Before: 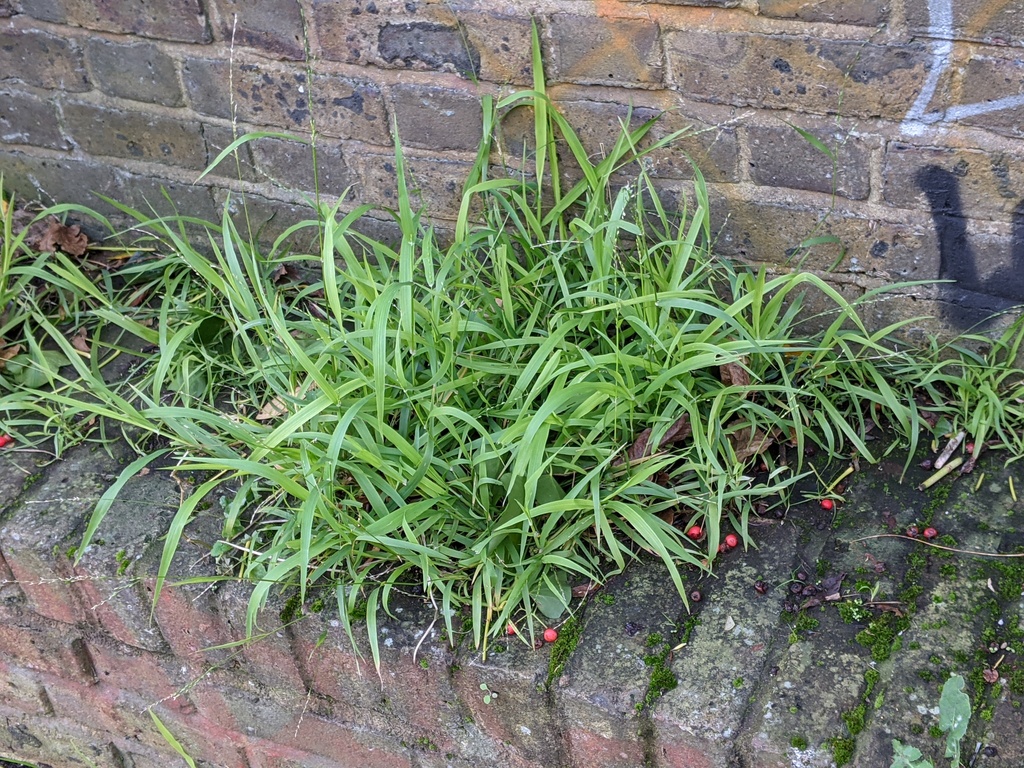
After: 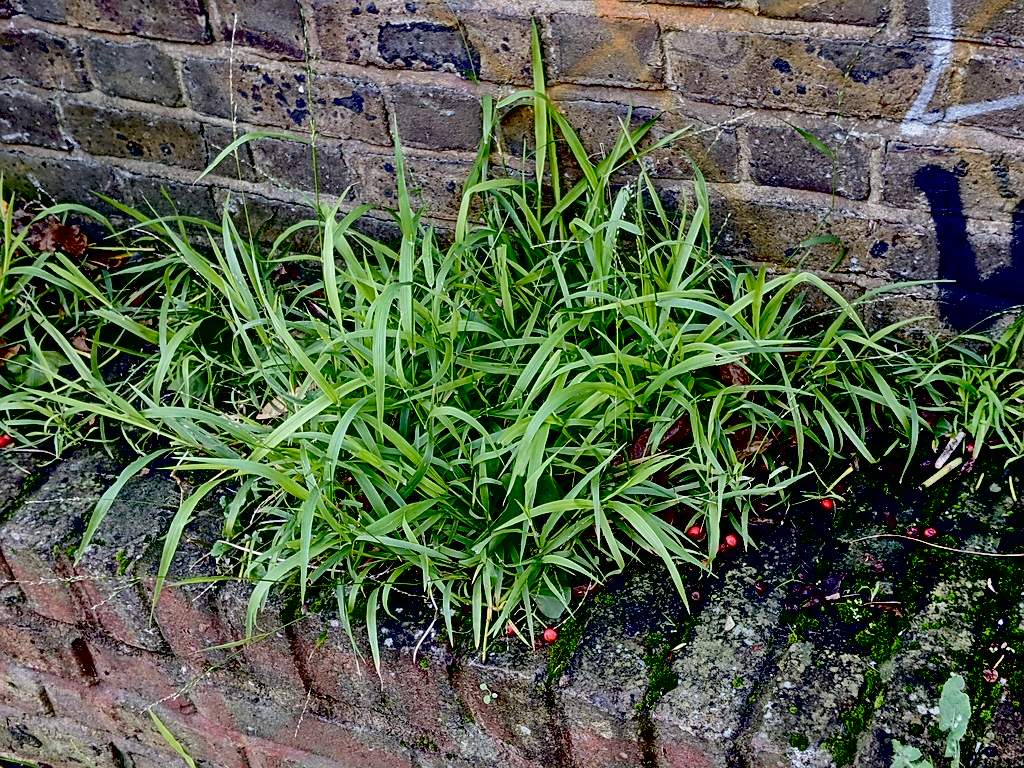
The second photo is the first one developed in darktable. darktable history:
contrast brightness saturation: contrast 0.11, saturation -0.174
sharpen: amount 0.201
exposure: black level correction 0.1, exposure -0.086 EV, compensate highlight preservation false
shadows and highlights: shadows 43.71, white point adjustment -1.49, soften with gaussian
